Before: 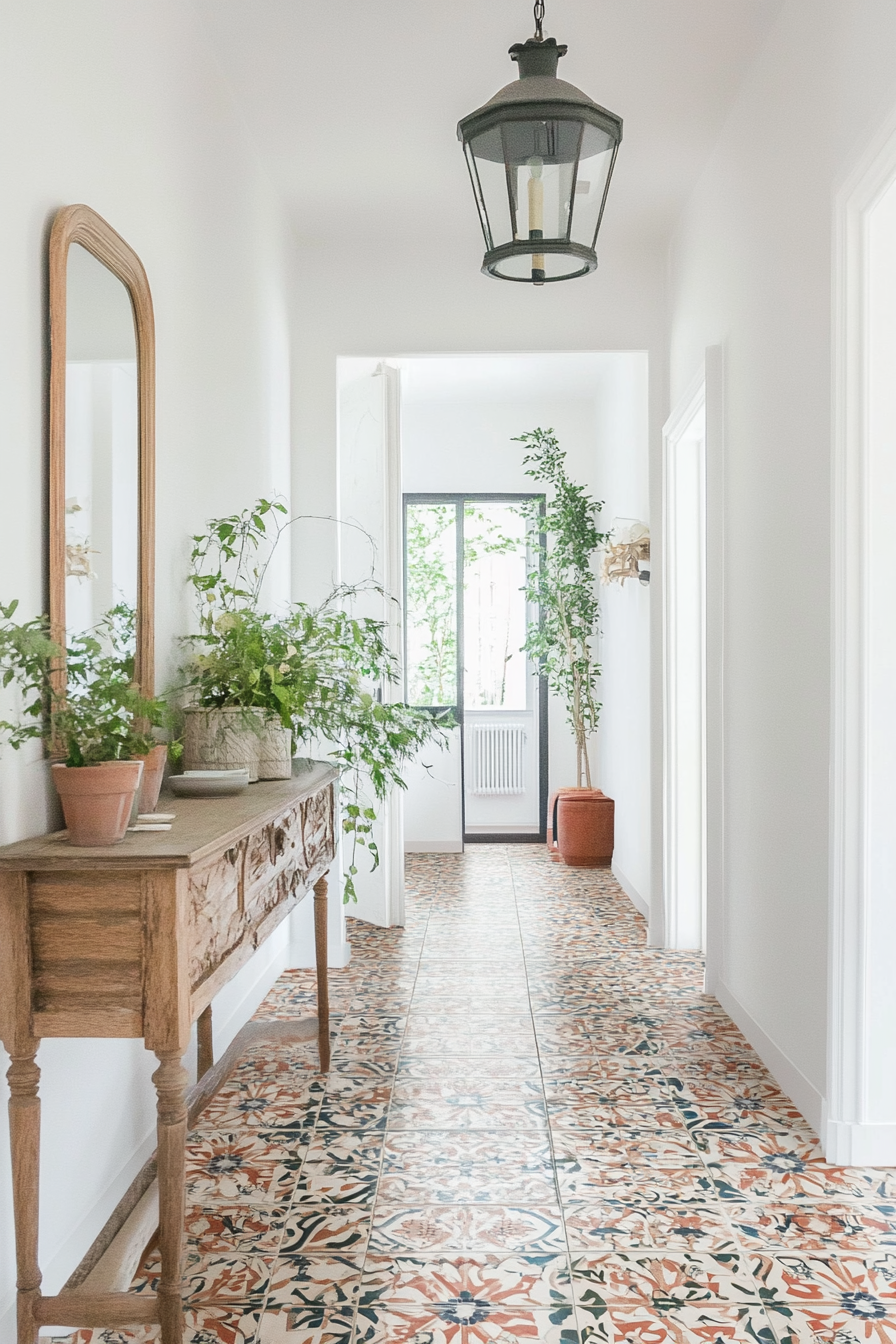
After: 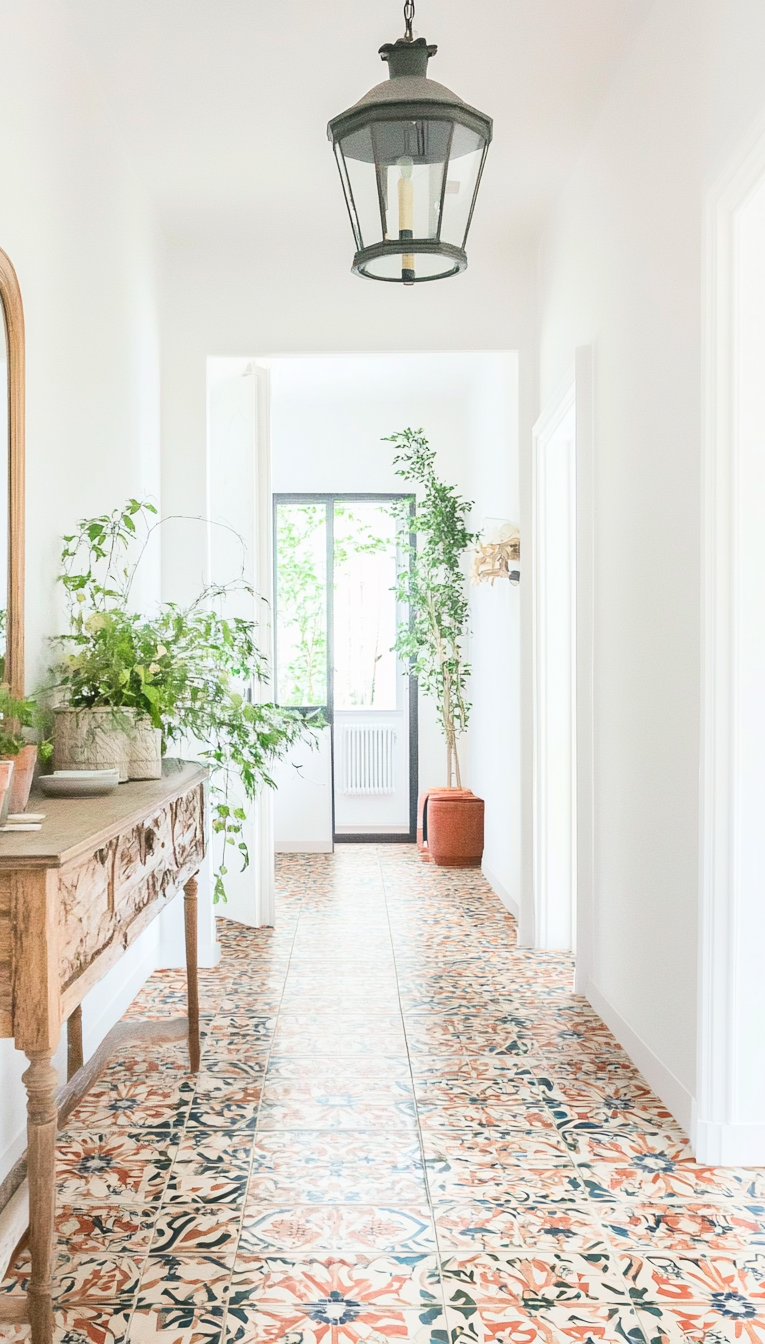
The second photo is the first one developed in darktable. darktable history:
contrast brightness saturation: contrast 0.2, brightness 0.16, saturation 0.22
crop and rotate: left 14.584%
